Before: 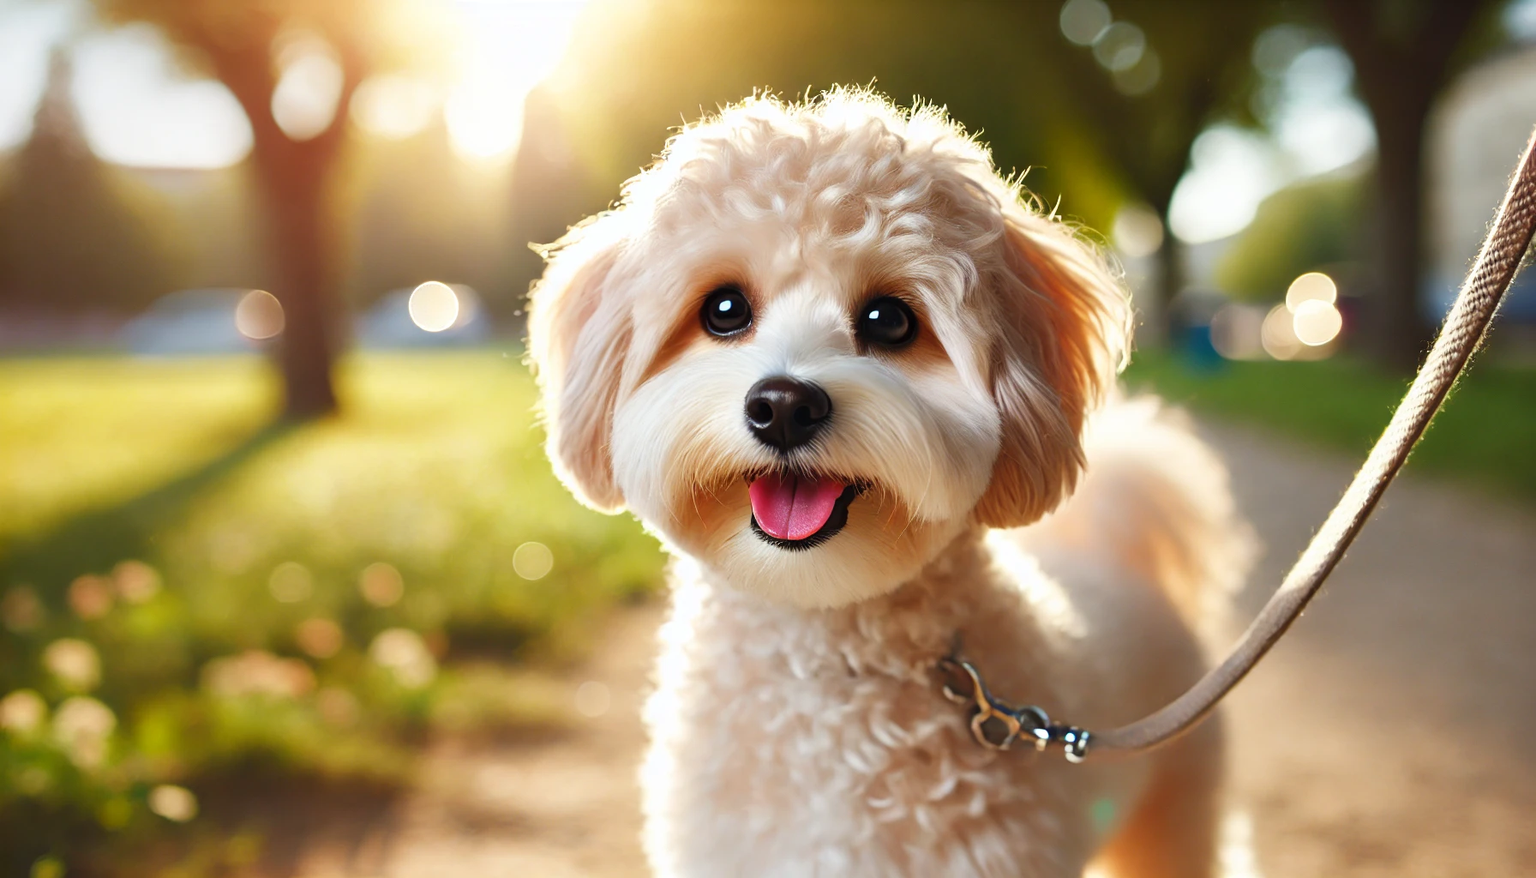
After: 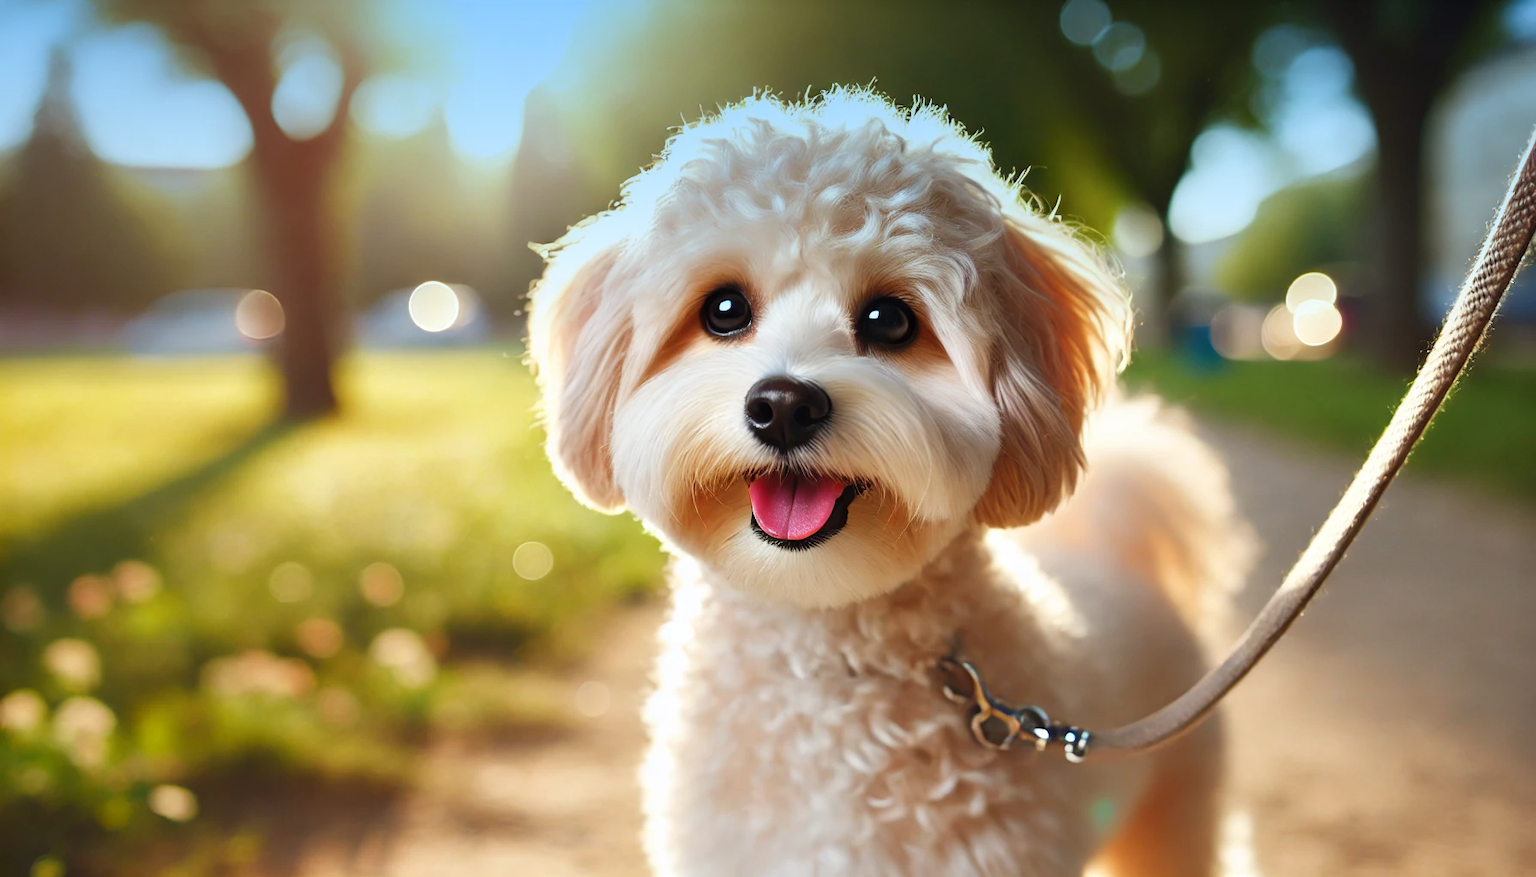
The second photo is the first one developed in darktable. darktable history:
tone equalizer: on, module defaults
graduated density: density 2.02 EV, hardness 44%, rotation 0.374°, offset 8.21, hue 208.8°, saturation 97%
